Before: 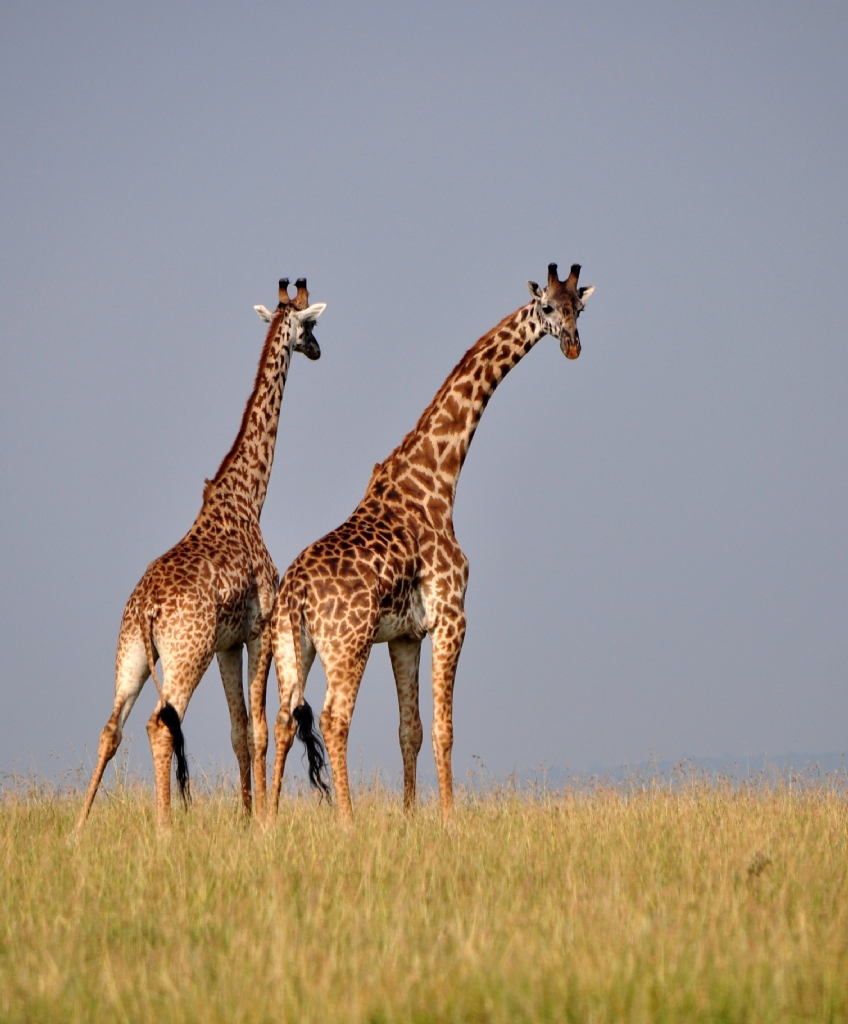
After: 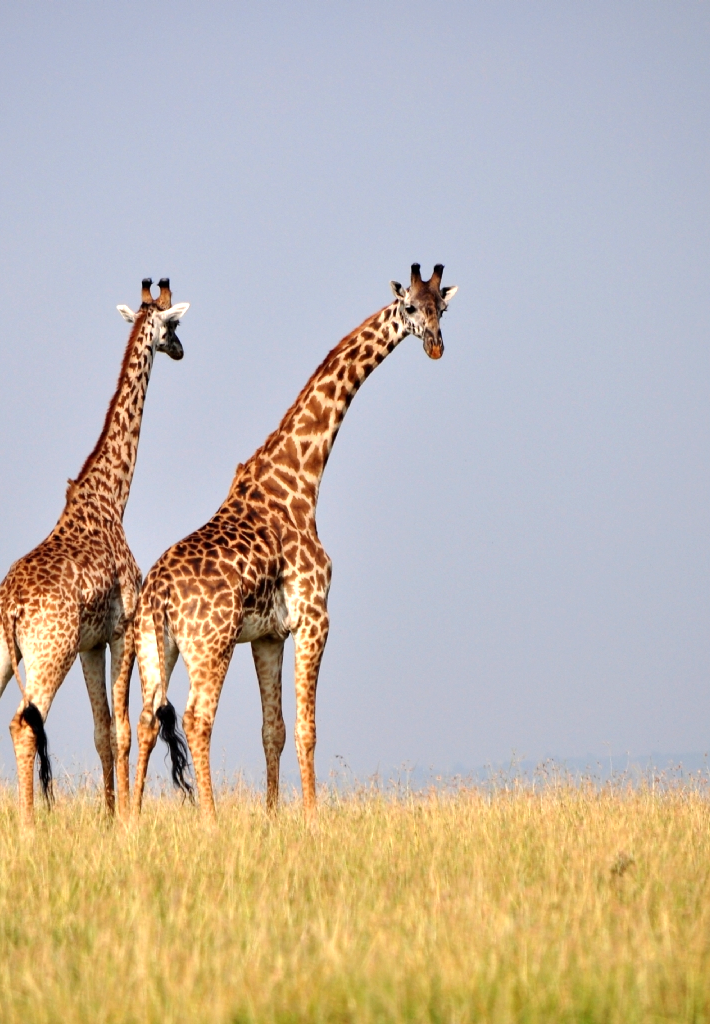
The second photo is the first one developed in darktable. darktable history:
crop: left 16.171%
exposure: exposure 0.67 EV, compensate exposure bias true, compensate highlight preservation false
